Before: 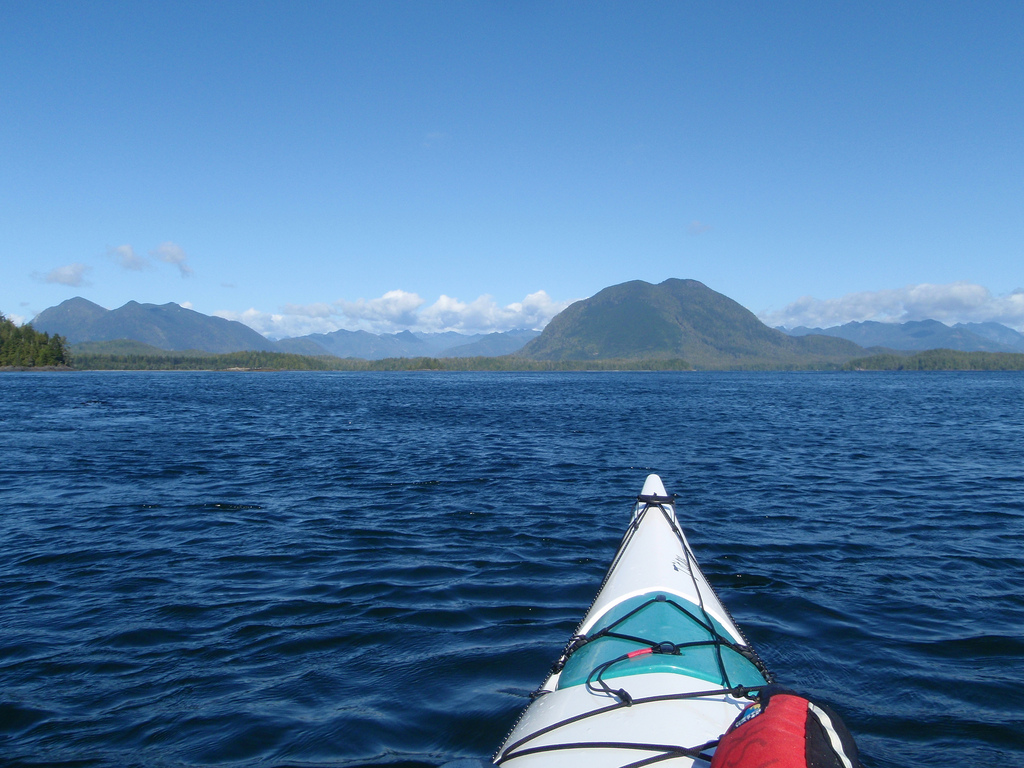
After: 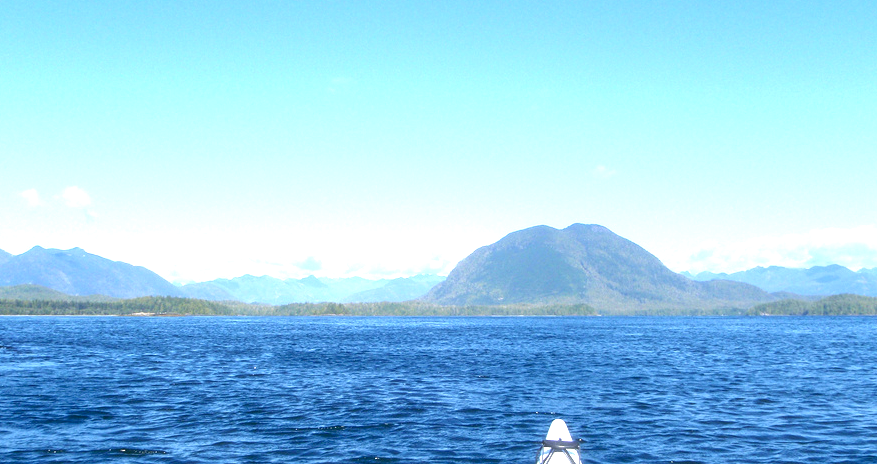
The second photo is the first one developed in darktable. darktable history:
crop and rotate: left 9.345%, top 7.22%, right 4.982%, bottom 32.331%
haze removal: strength -0.09, distance 0.358, compatibility mode true, adaptive false
exposure: black level correction 0.009, exposure 1.425 EV, compensate highlight preservation false
